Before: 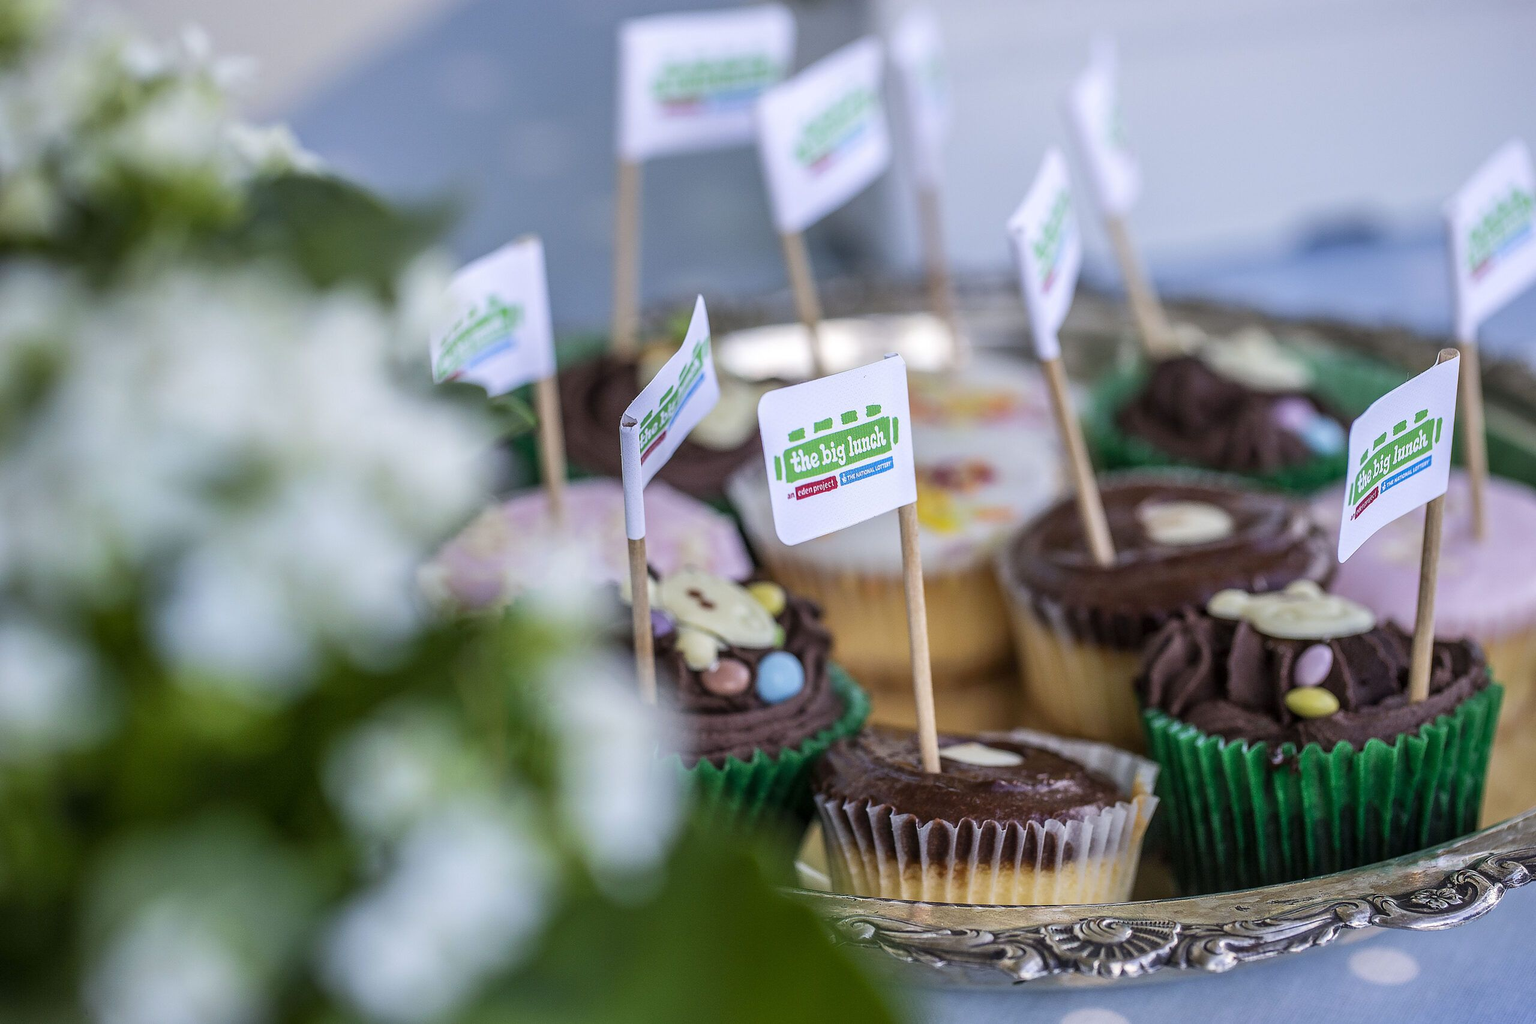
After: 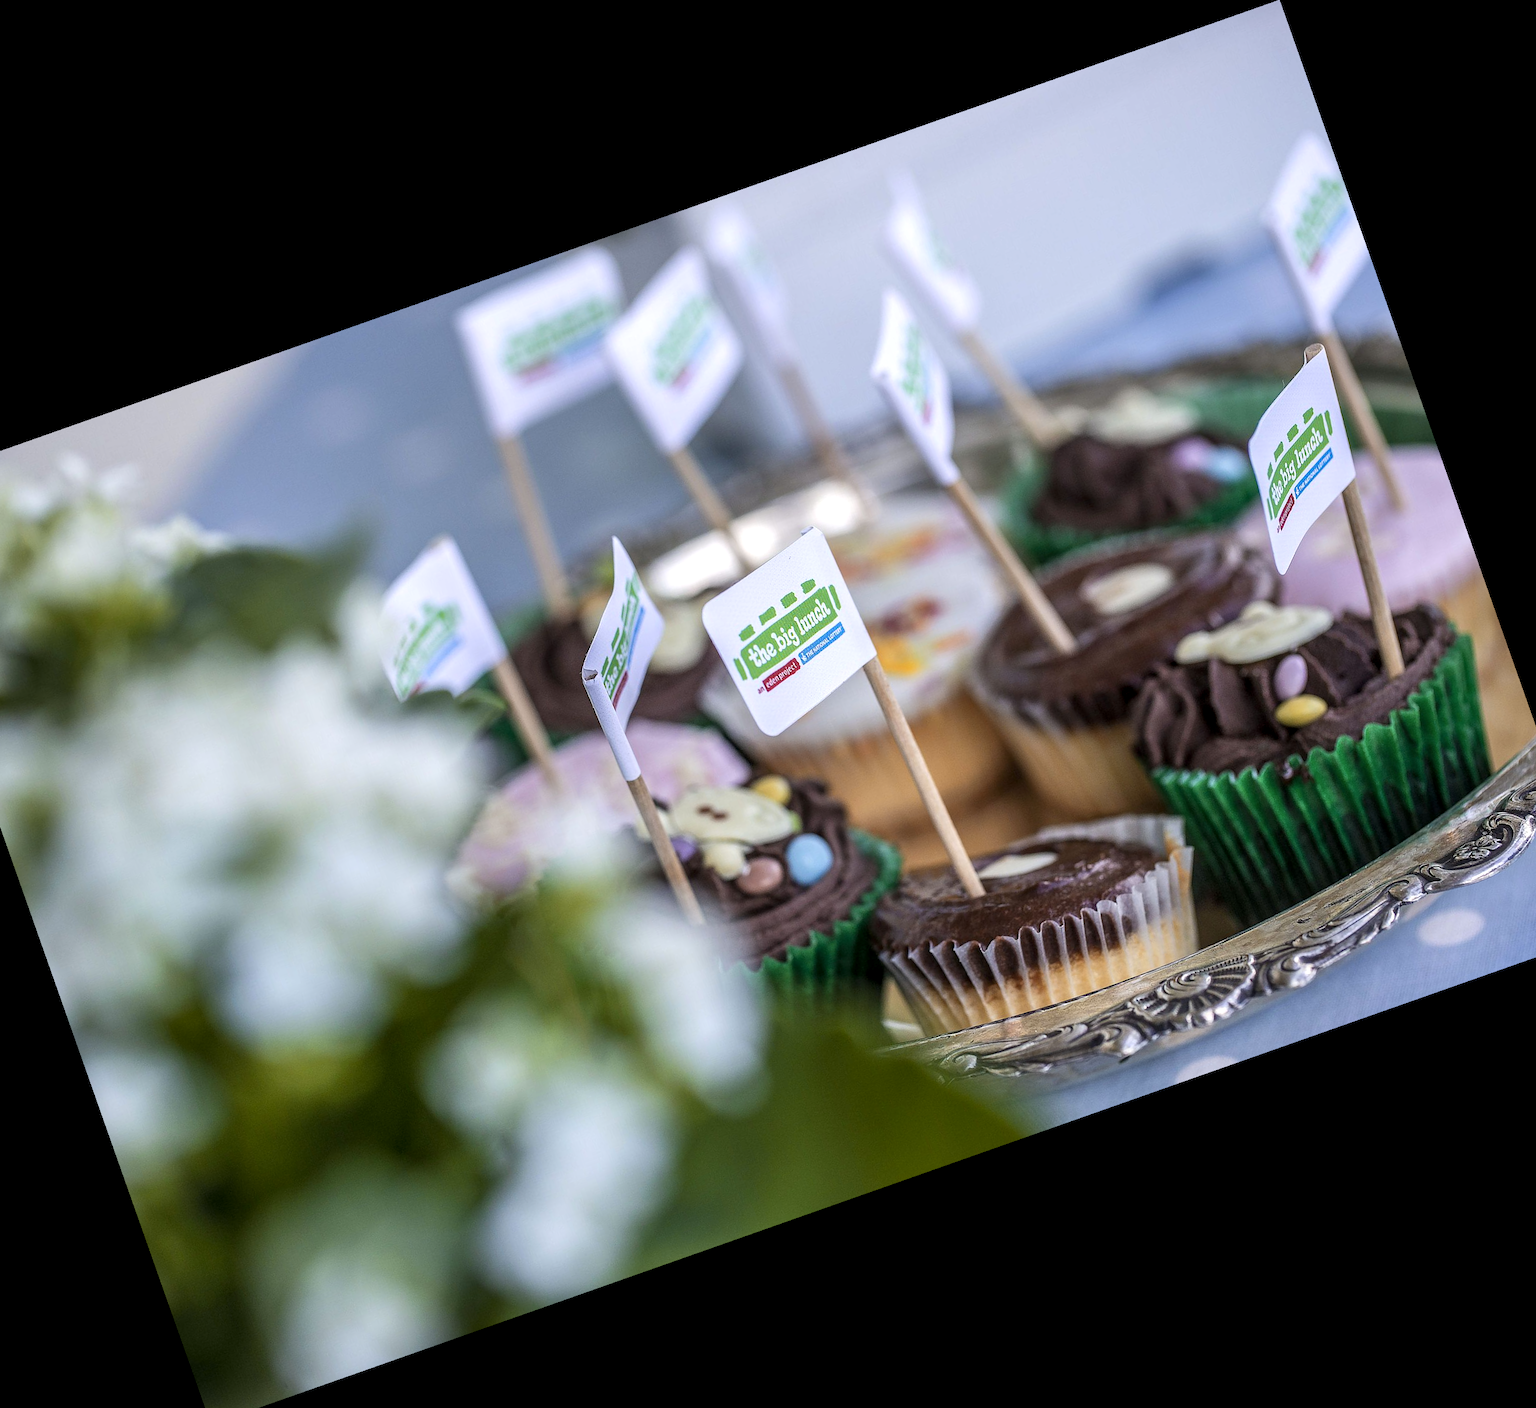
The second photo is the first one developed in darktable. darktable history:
color zones: curves: ch1 [(0, 0.455) (0.063, 0.455) (0.286, 0.495) (0.429, 0.5) (0.571, 0.5) (0.714, 0.5) (0.857, 0.5) (1, 0.455)]; ch2 [(0, 0.532) (0.063, 0.521) (0.233, 0.447) (0.429, 0.489) (0.571, 0.5) (0.714, 0.5) (0.857, 0.5) (1, 0.532)]
exposure: exposure 0.15 EV, compensate highlight preservation false
local contrast: highlights 100%, shadows 100%, detail 120%, midtone range 0.2
crop and rotate: angle 19.43°, left 6.812%, right 4.125%, bottom 1.087%
